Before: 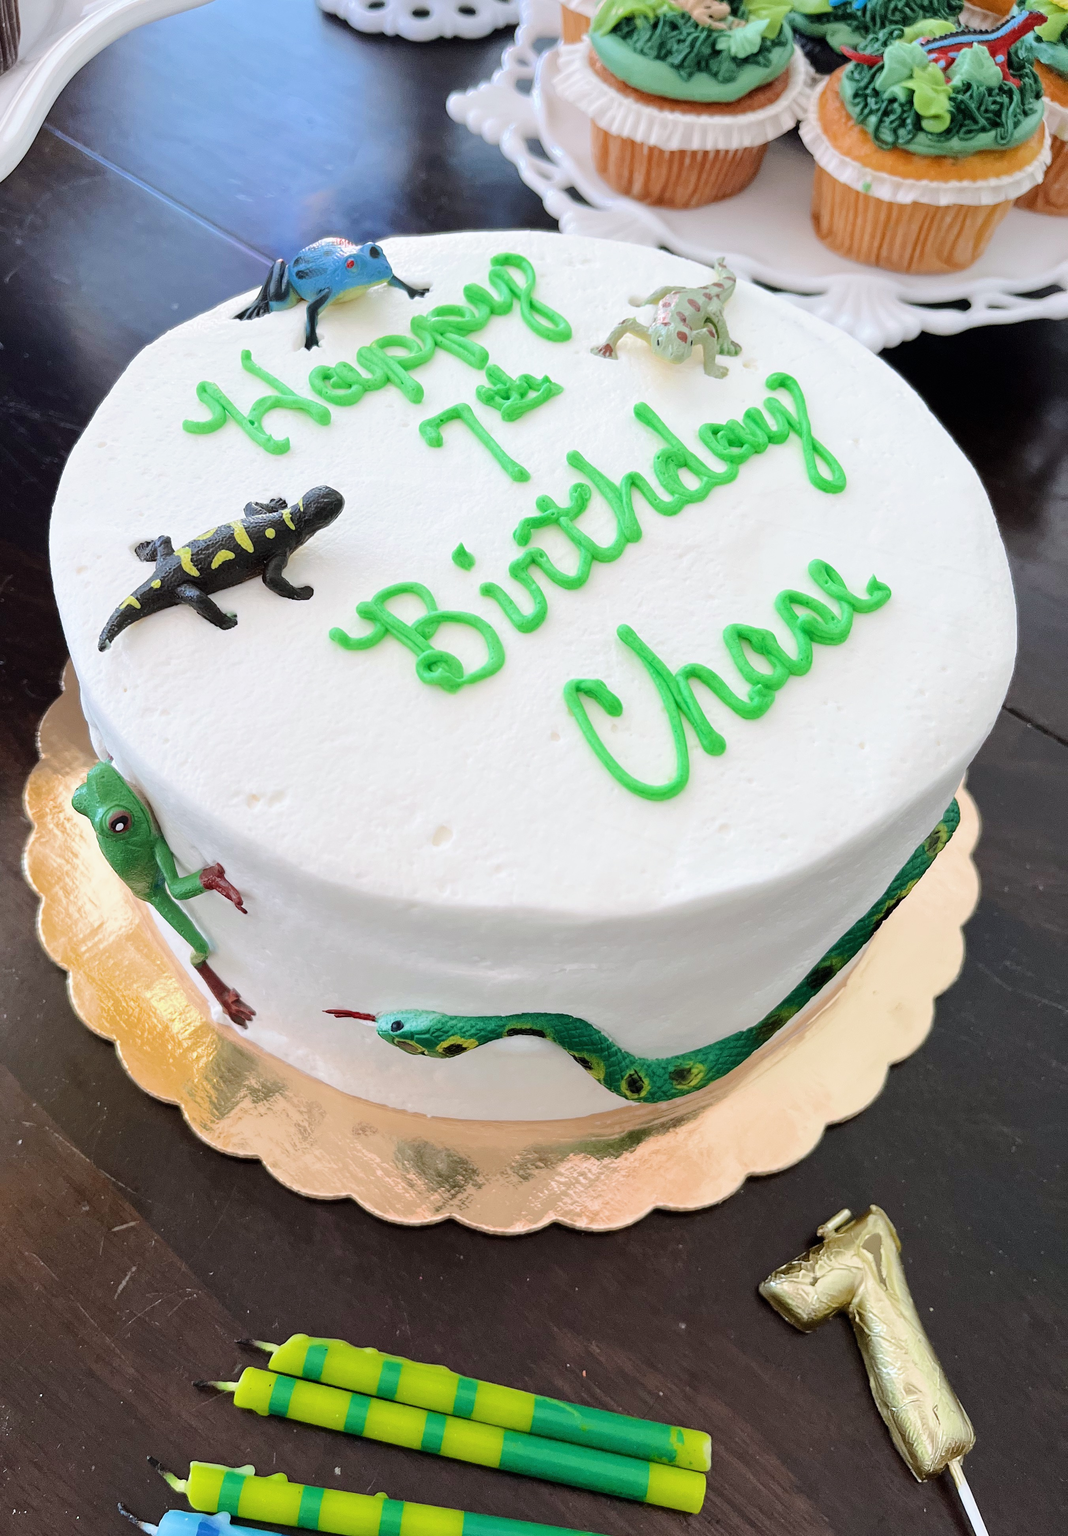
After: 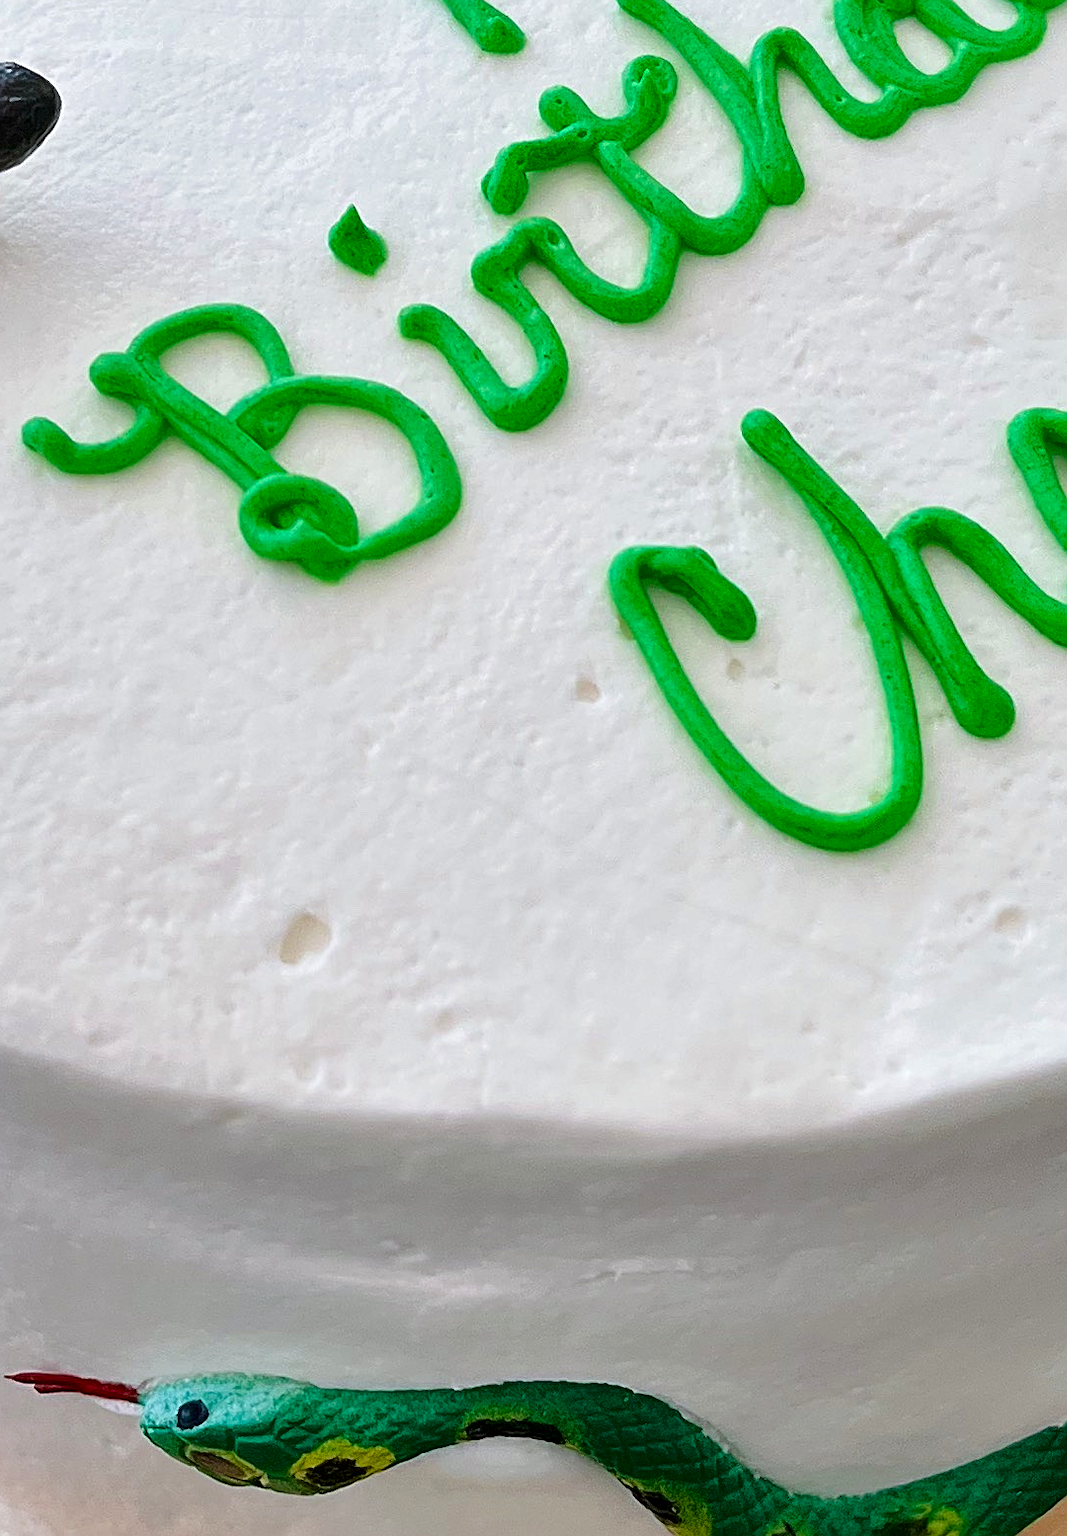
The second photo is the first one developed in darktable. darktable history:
crop: left 30%, top 30%, right 30%, bottom 30%
contrast brightness saturation: brightness -0.25, saturation 0.2
shadows and highlights: shadows 12, white point adjustment 1.2, soften with gaussian
sharpen: on, module defaults
